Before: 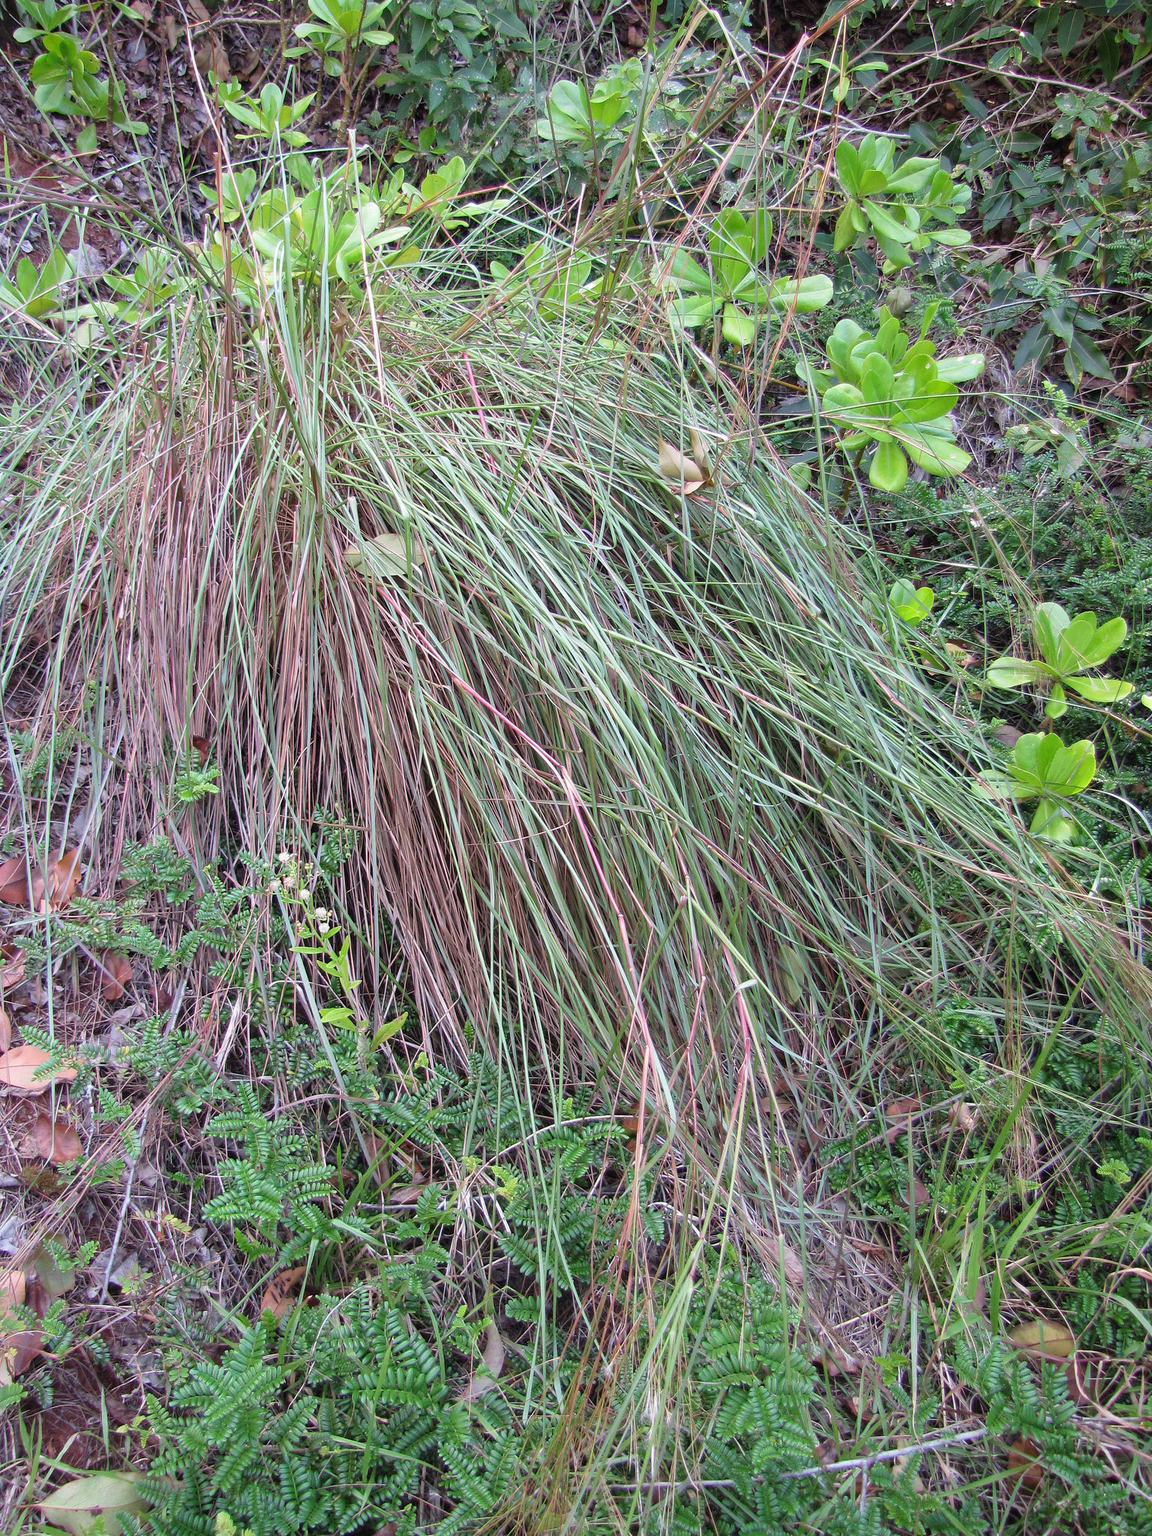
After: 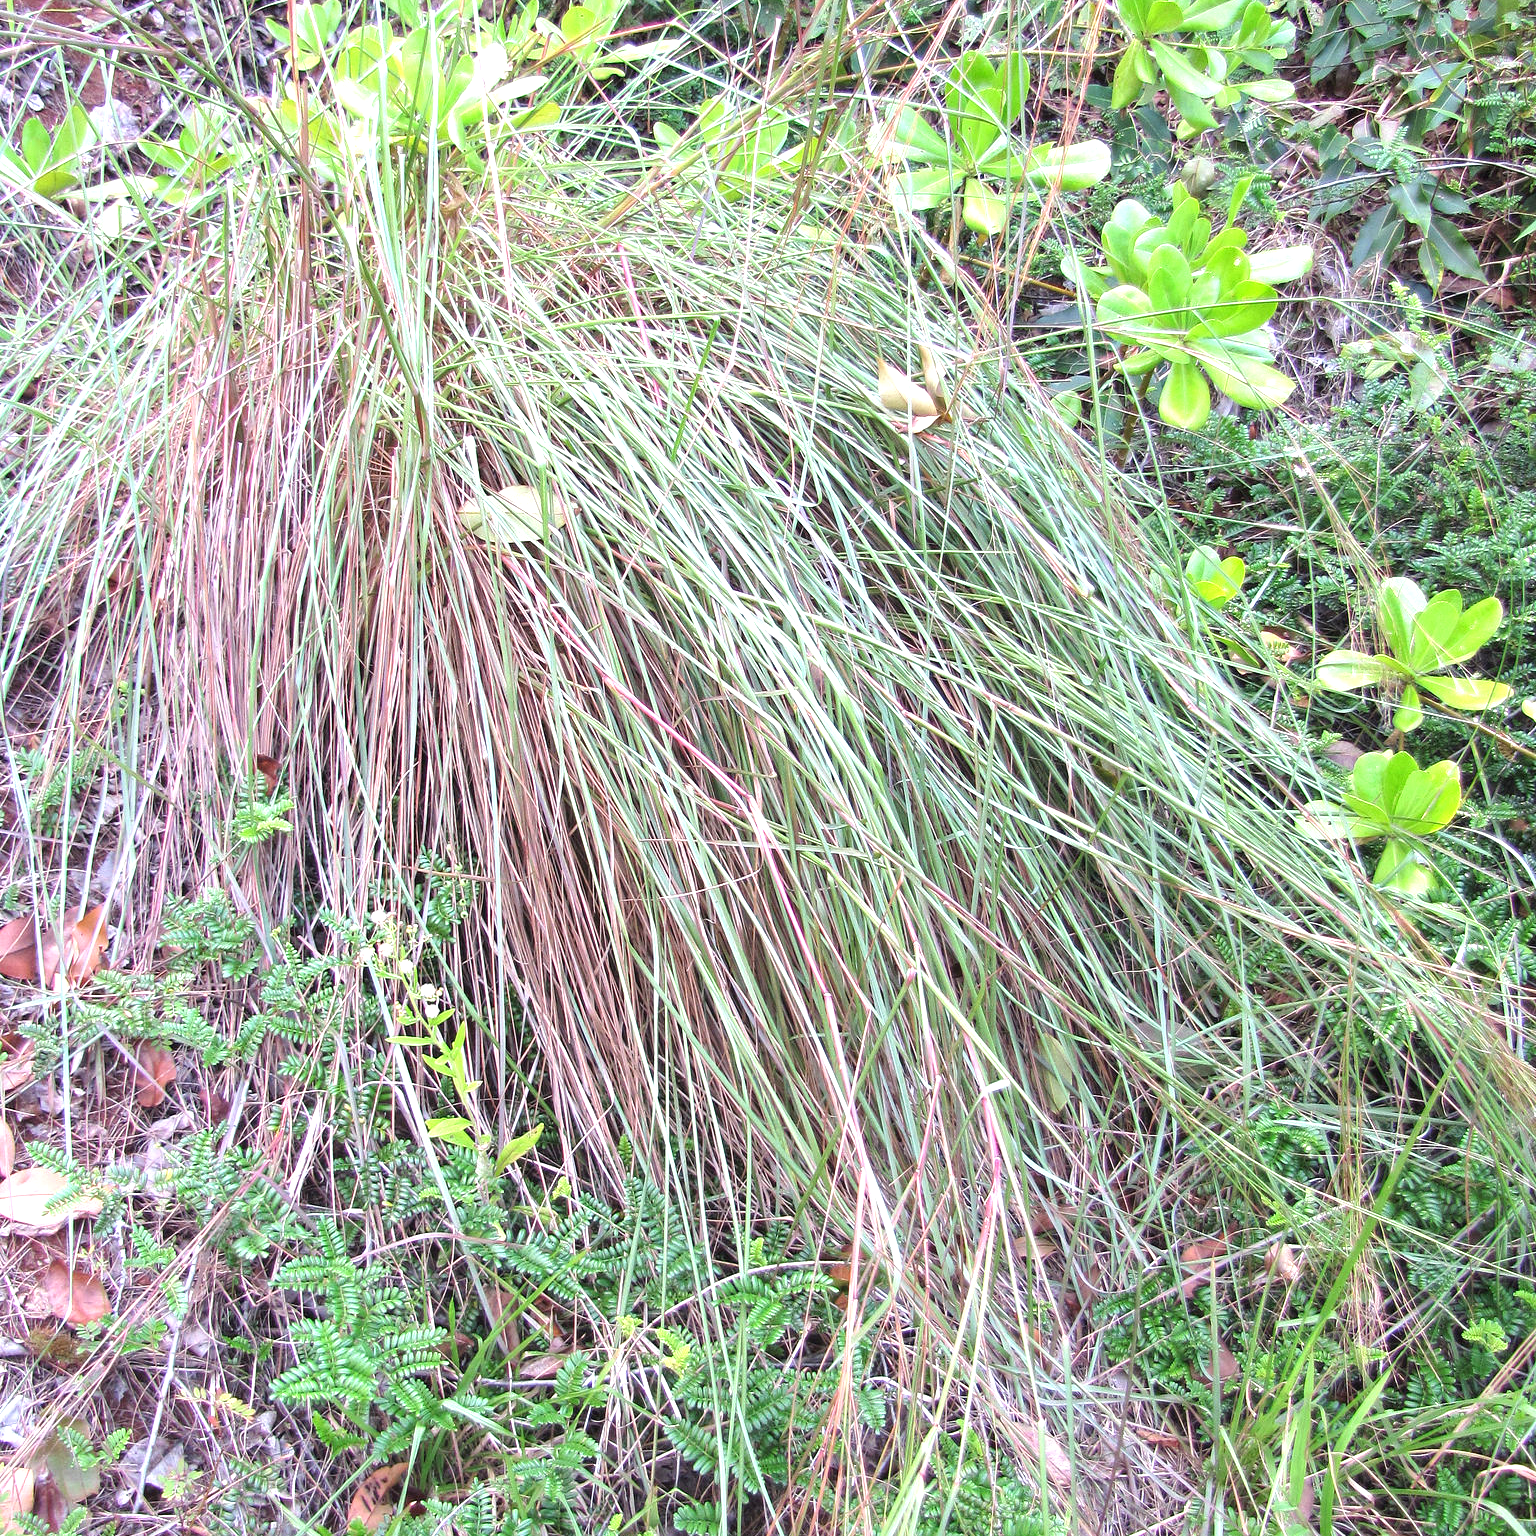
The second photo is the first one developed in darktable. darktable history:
exposure: black level correction 0, exposure 1 EV, compensate exposure bias true, compensate highlight preservation false
crop: top 11.06%, bottom 13.919%
